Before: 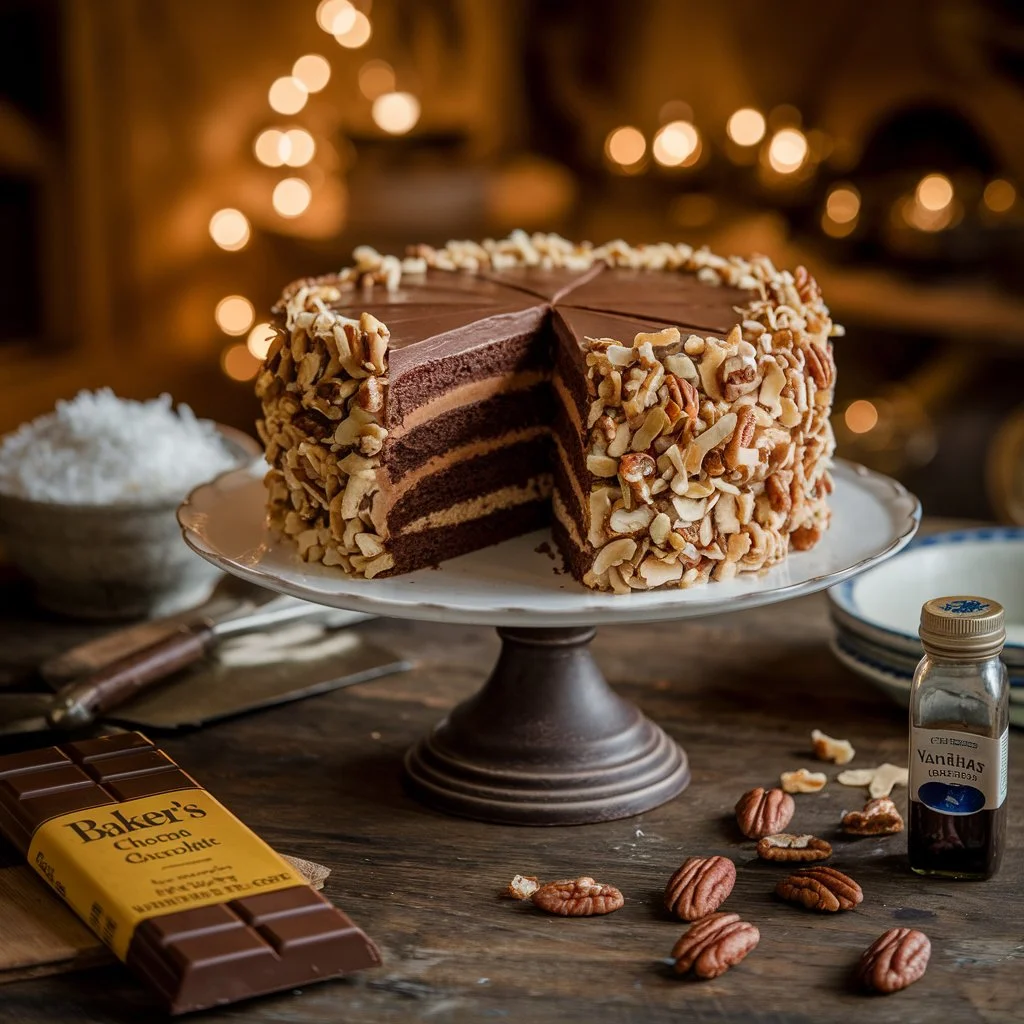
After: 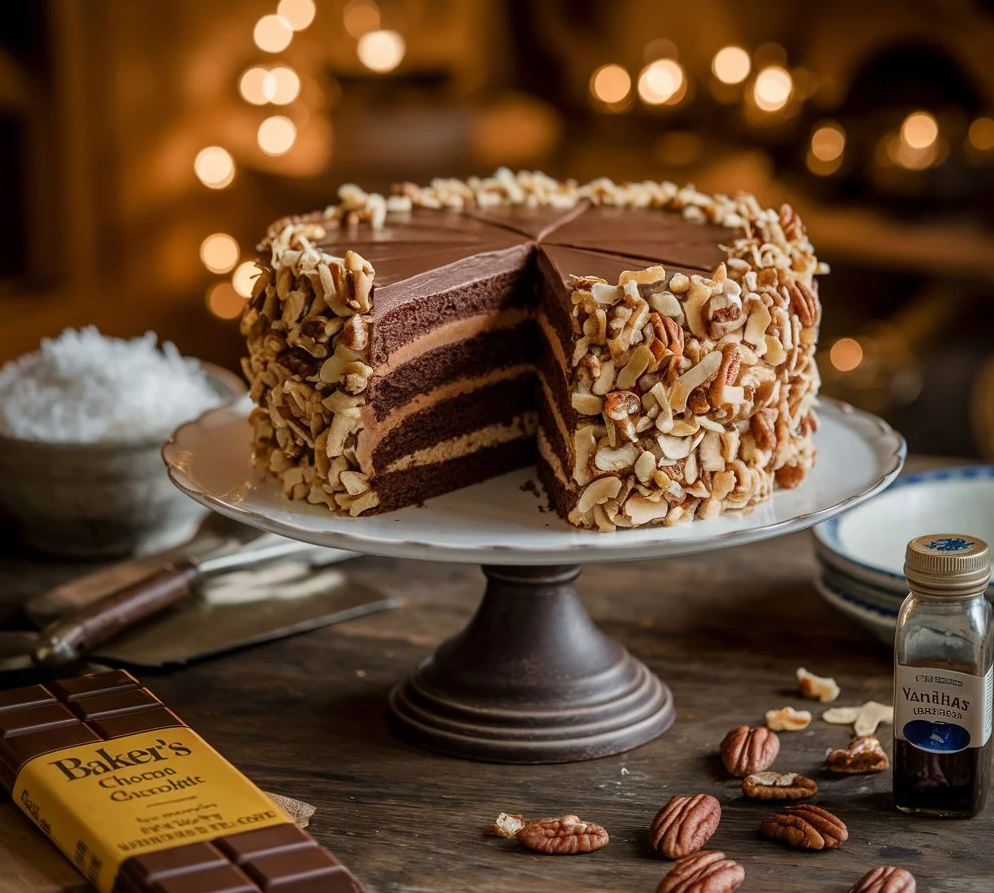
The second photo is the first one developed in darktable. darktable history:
base curve: exposure shift 0, preserve colors none
crop: left 1.507%, top 6.147%, right 1.379%, bottom 6.637%
